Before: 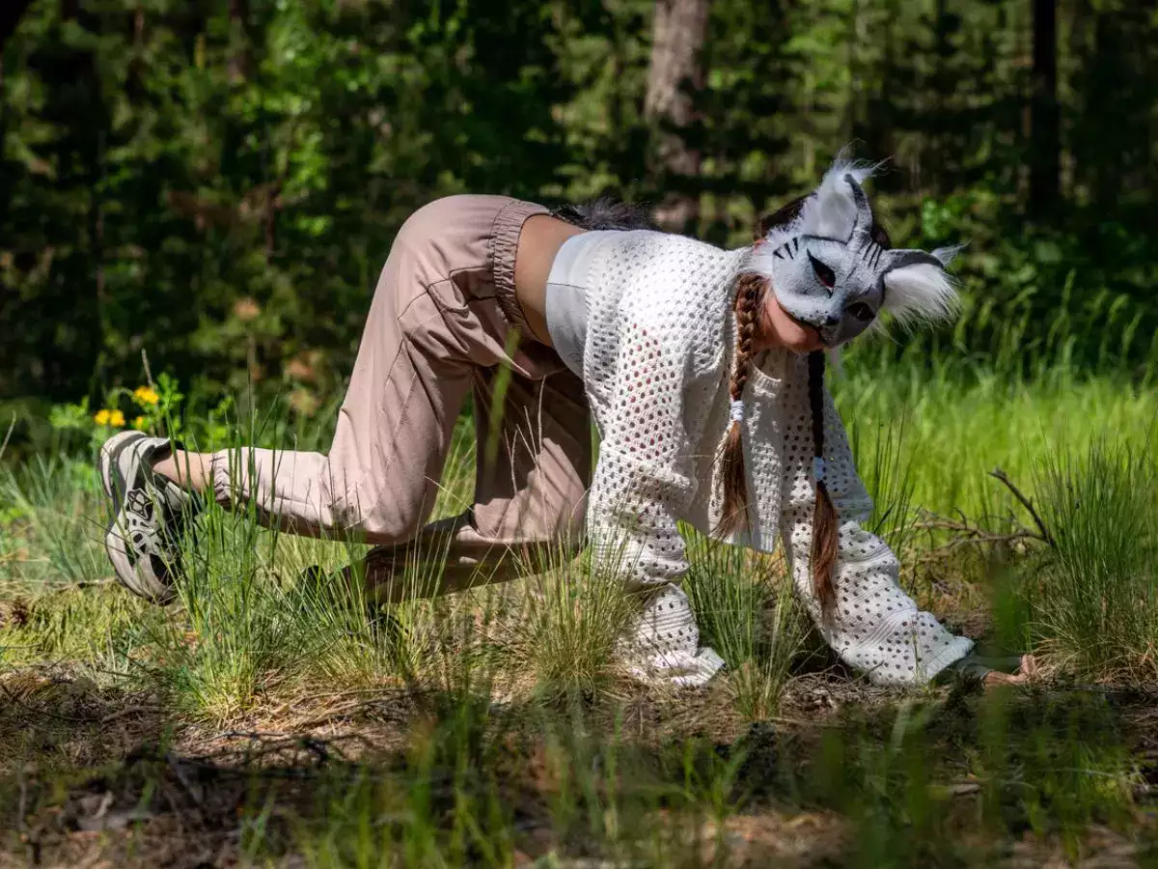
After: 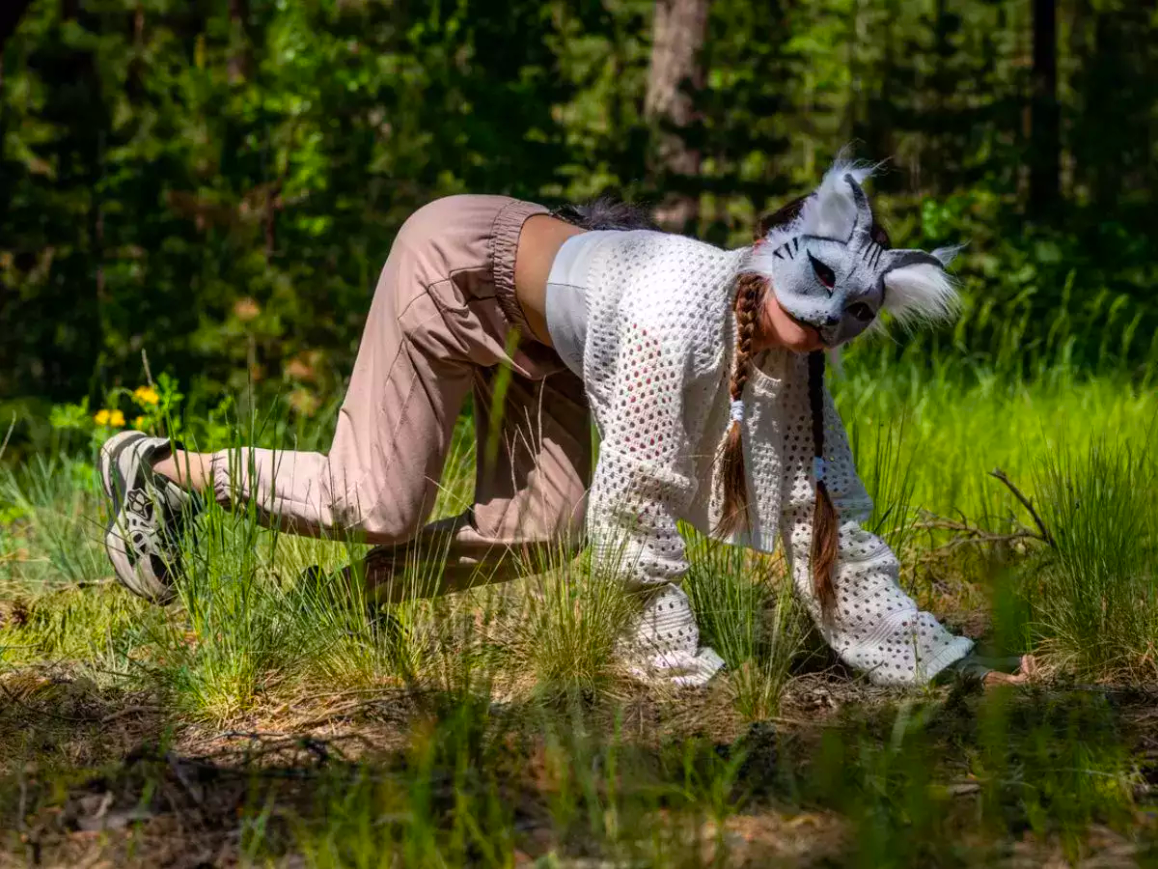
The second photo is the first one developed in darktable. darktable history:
color balance rgb: global vibrance 42.74%
